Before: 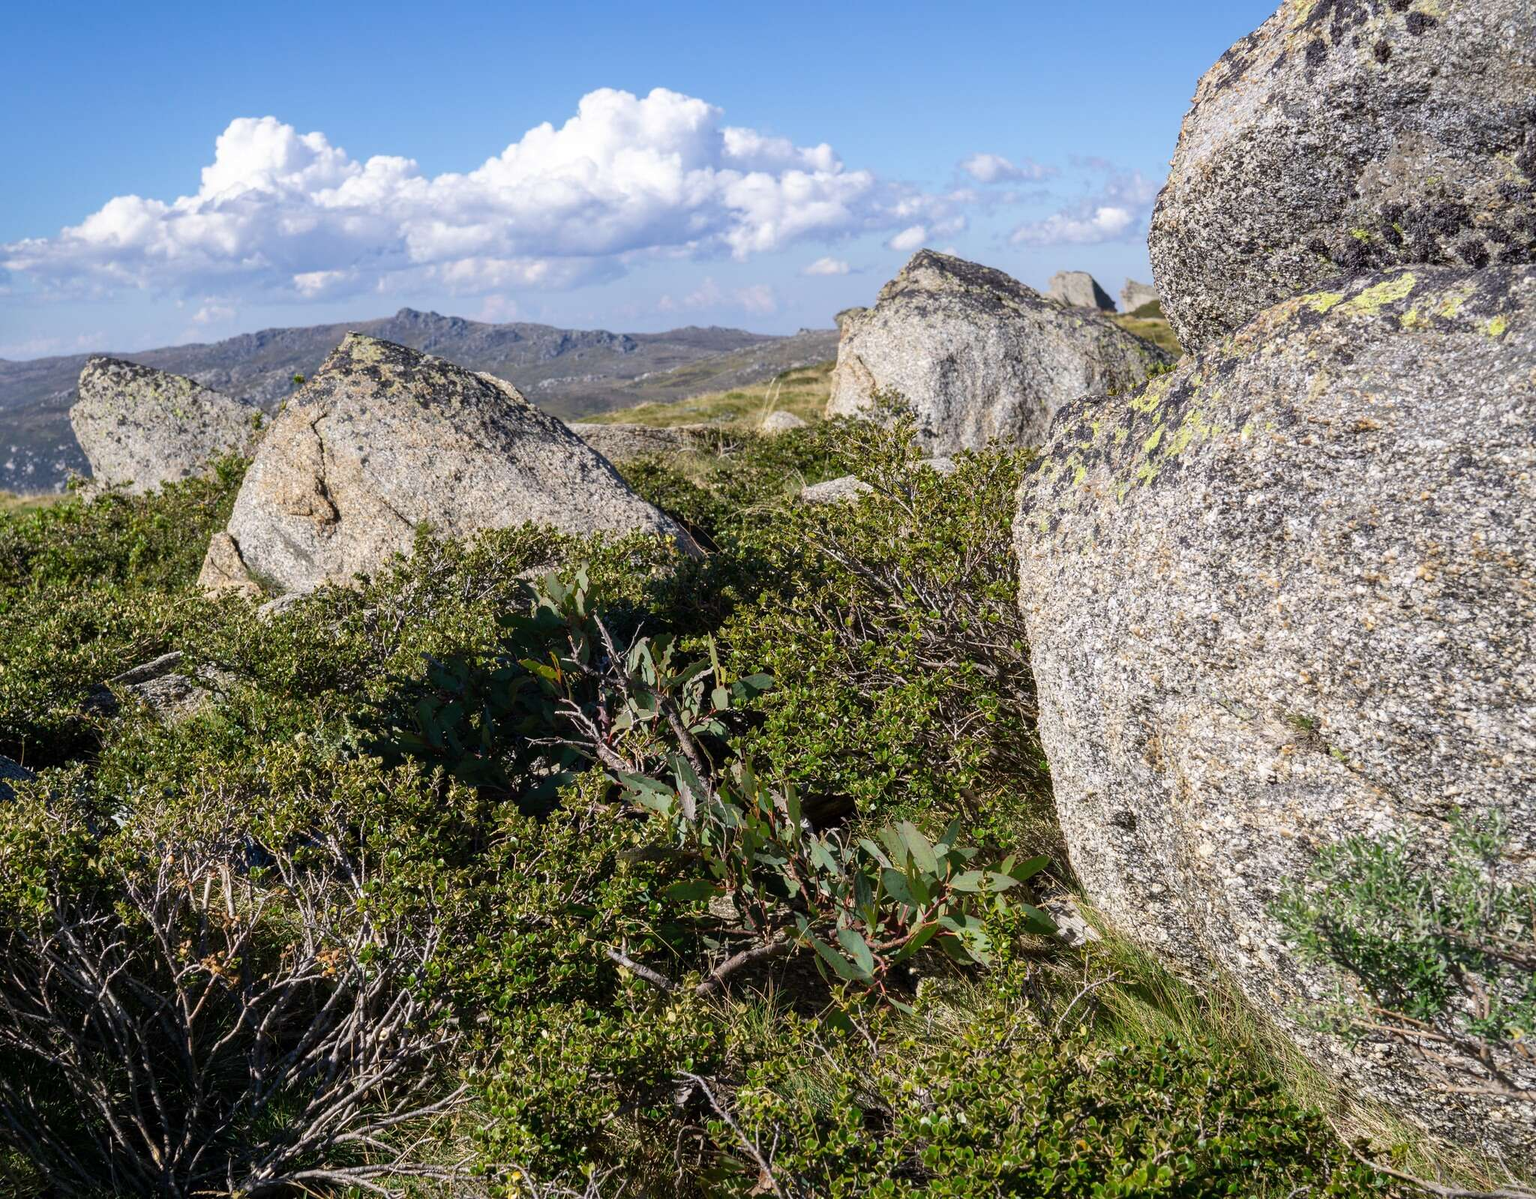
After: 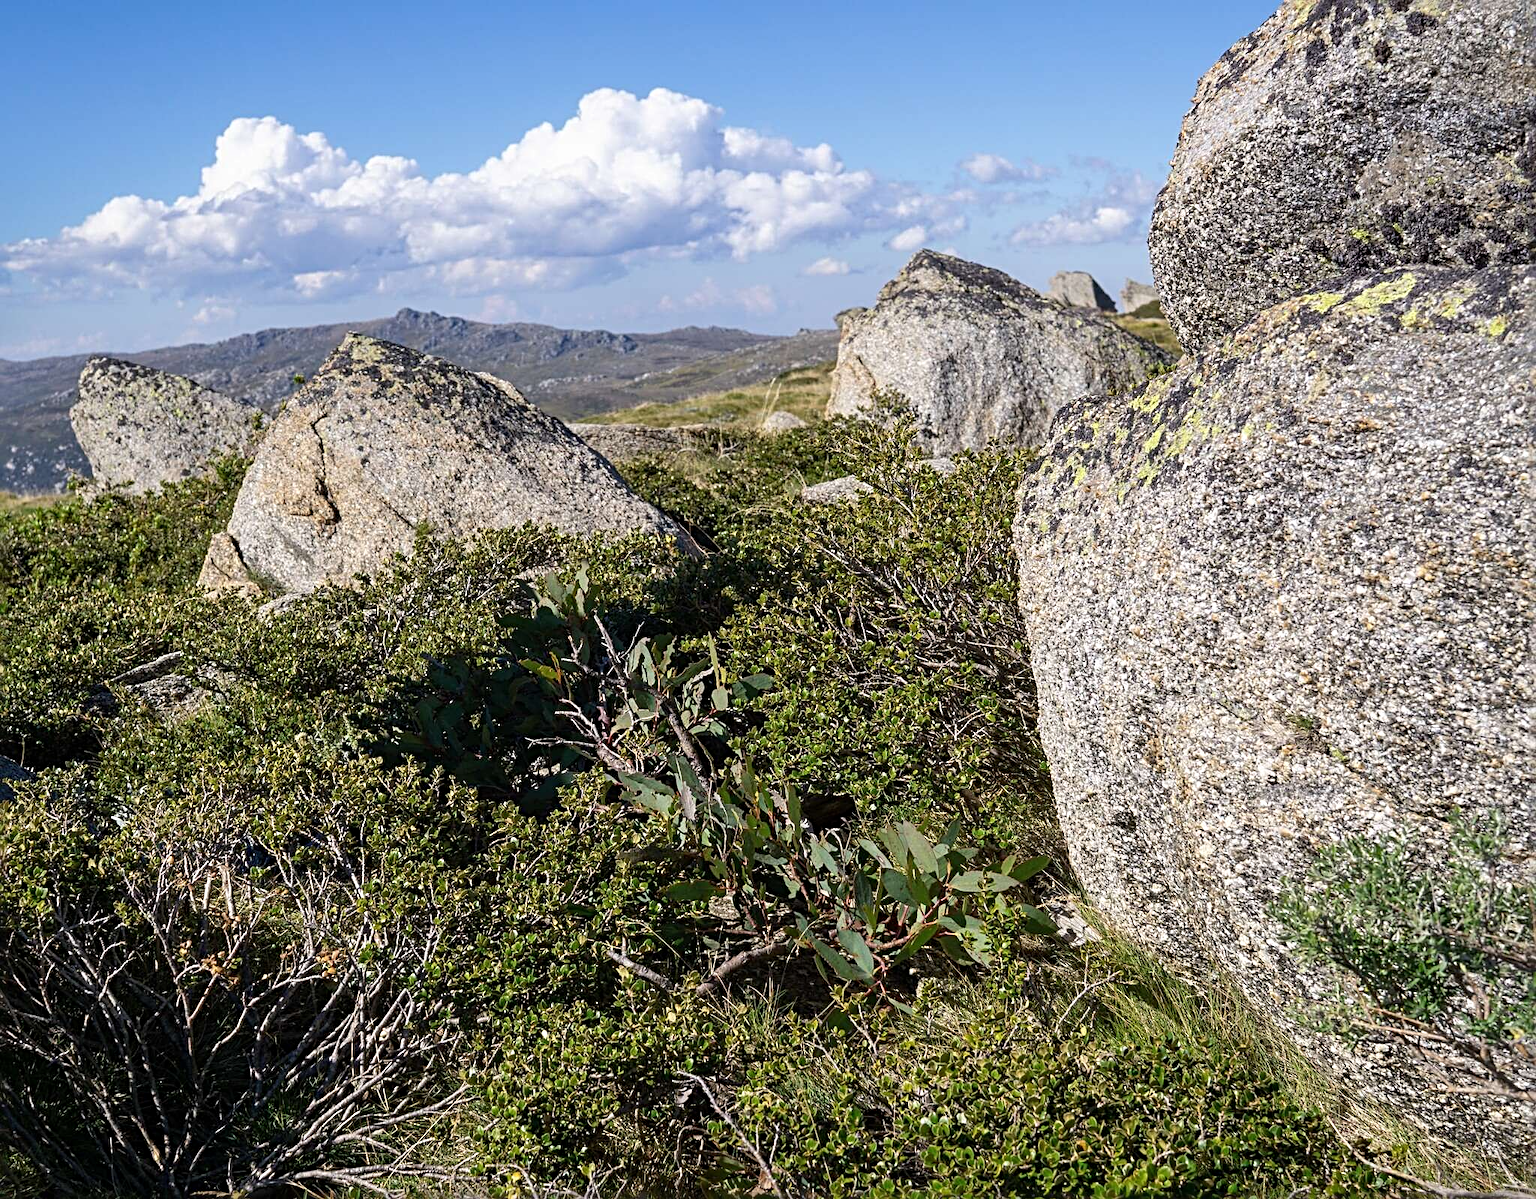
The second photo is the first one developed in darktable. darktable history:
exposure: exposure -0.021 EV, compensate highlight preservation false
tone equalizer: on, module defaults
sharpen: radius 4
